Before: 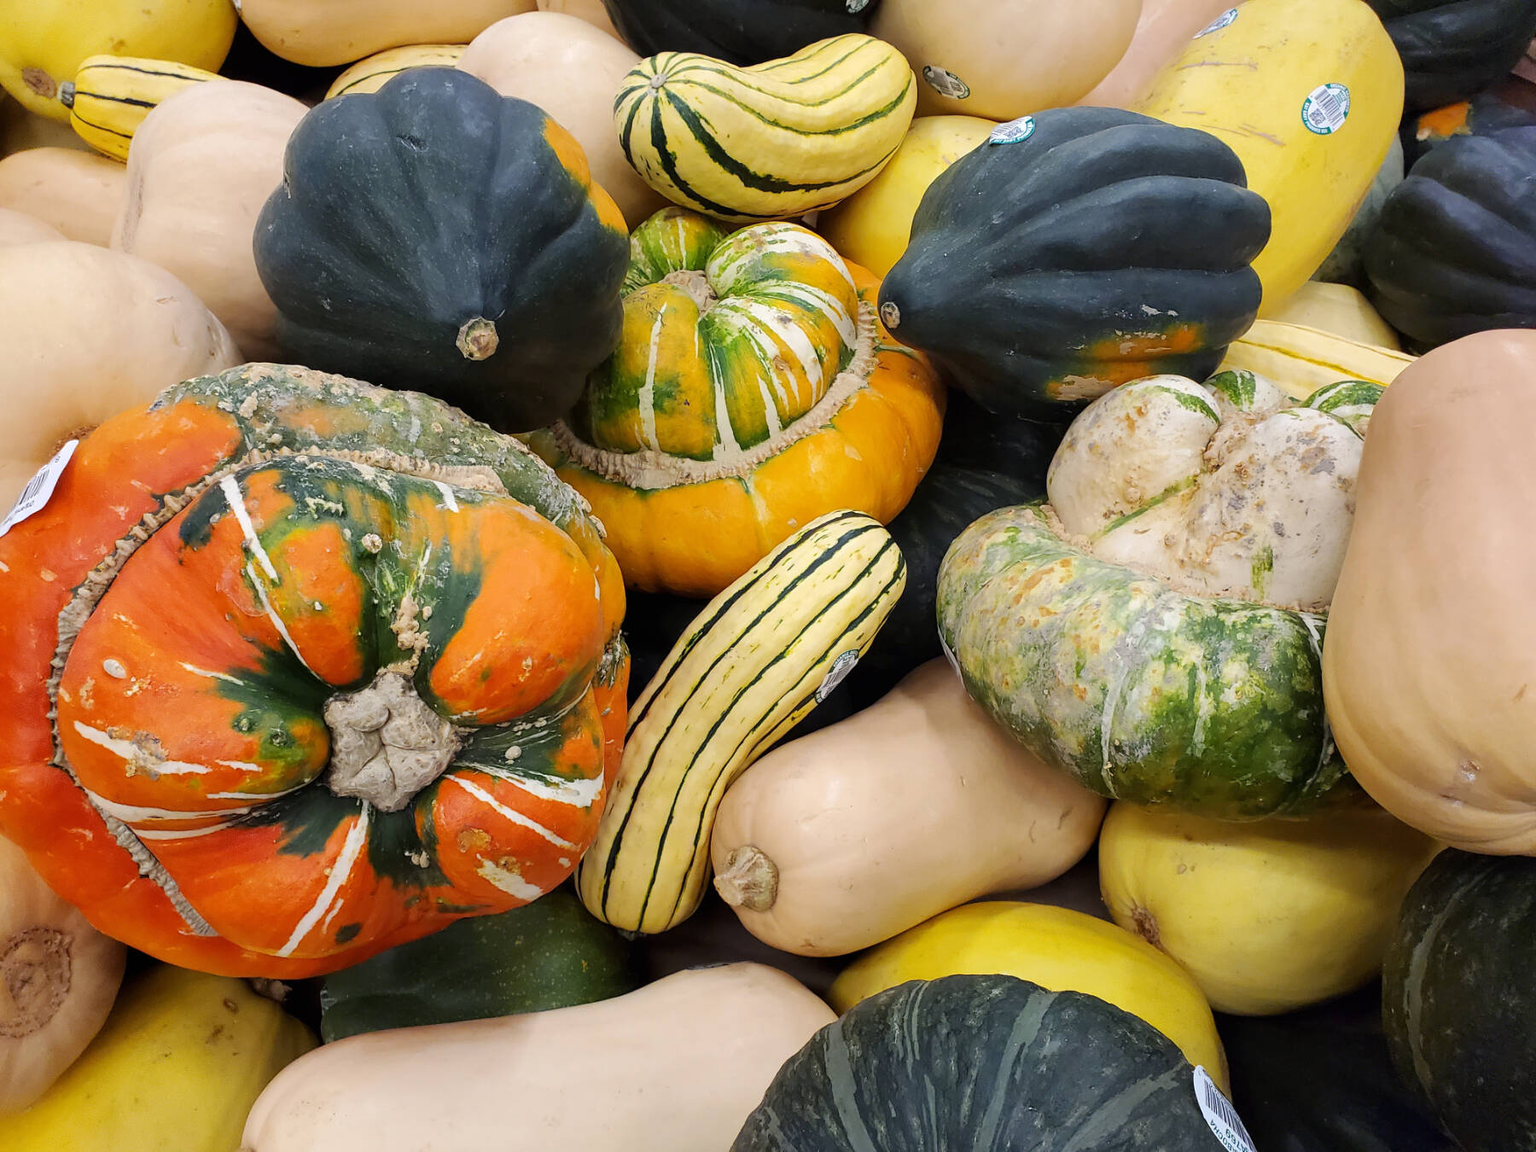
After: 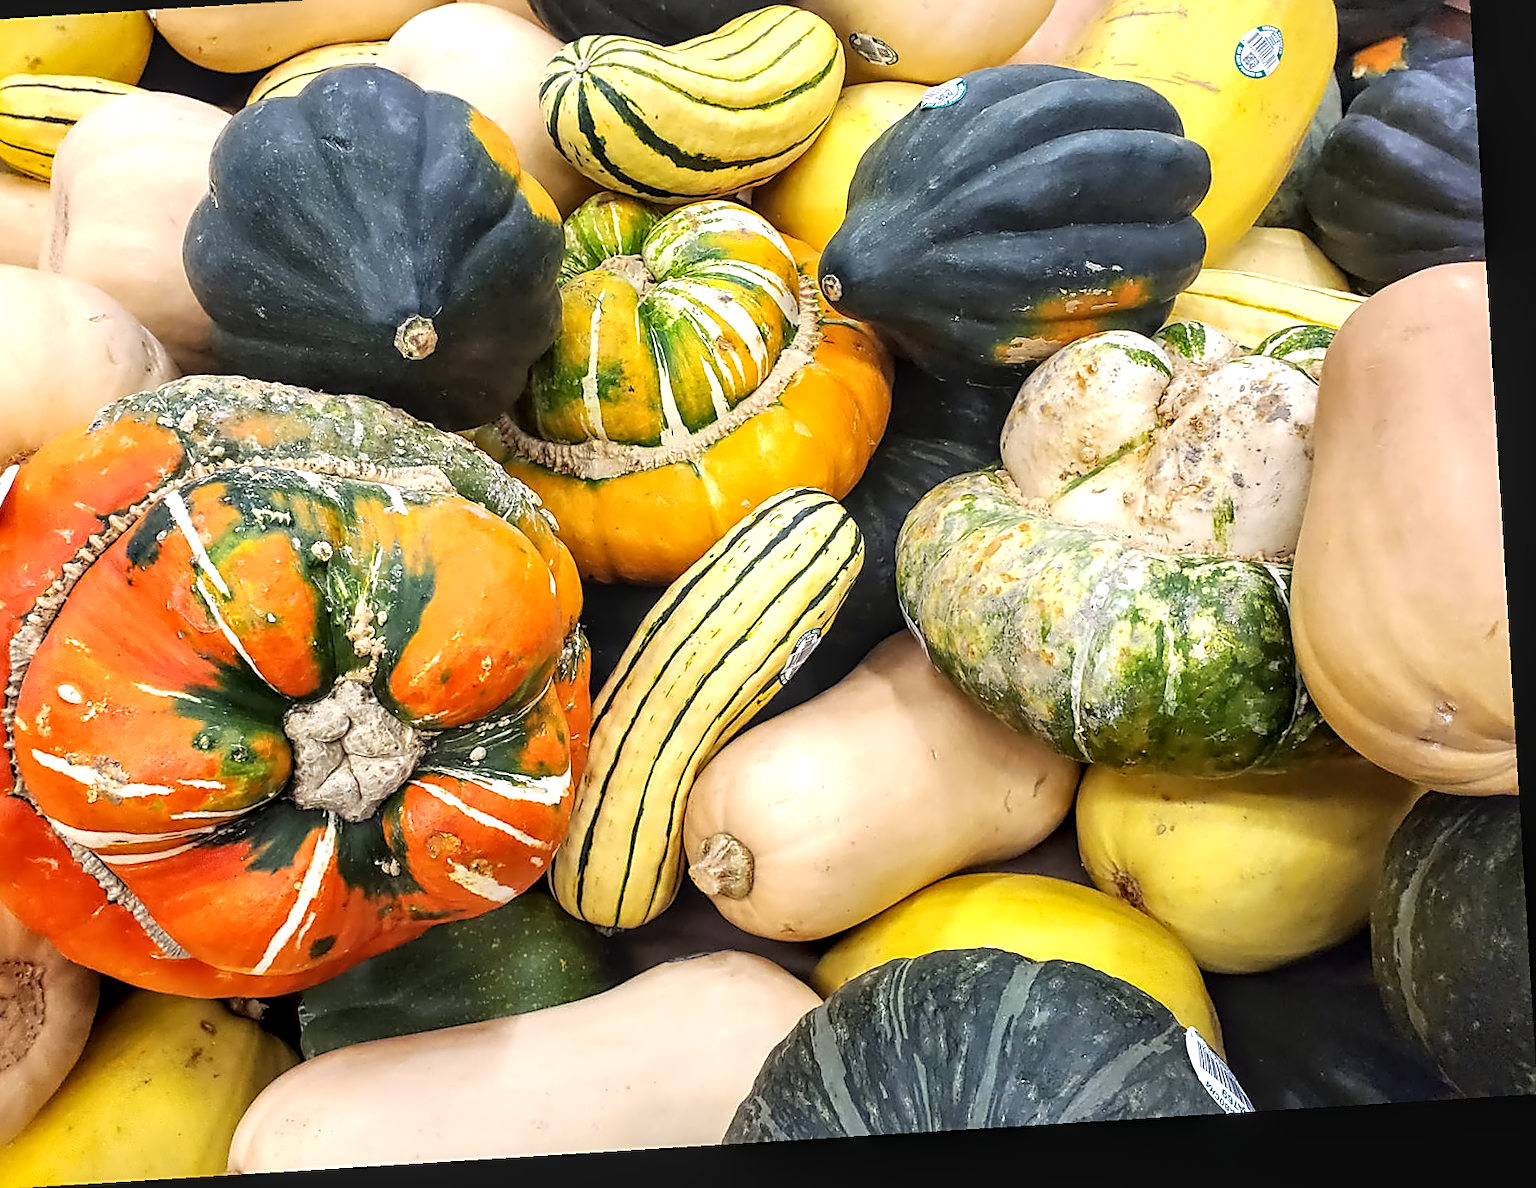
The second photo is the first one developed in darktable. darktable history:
sharpen: on, module defaults
exposure: black level correction 0, exposure 0.697 EV, compensate highlight preservation false
contrast equalizer: octaves 7, y [[0.5, 0.542, 0.583, 0.625, 0.667, 0.708], [0.5 ×6], [0.5 ×6], [0, 0.033, 0.067, 0.1, 0.133, 0.167], [0, 0.05, 0.1, 0.15, 0.2, 0.25]], mix 0.286
local contrast: on, module defaults
crop and rotate: angle 3.55°, left 5.466%, top 5.689%
